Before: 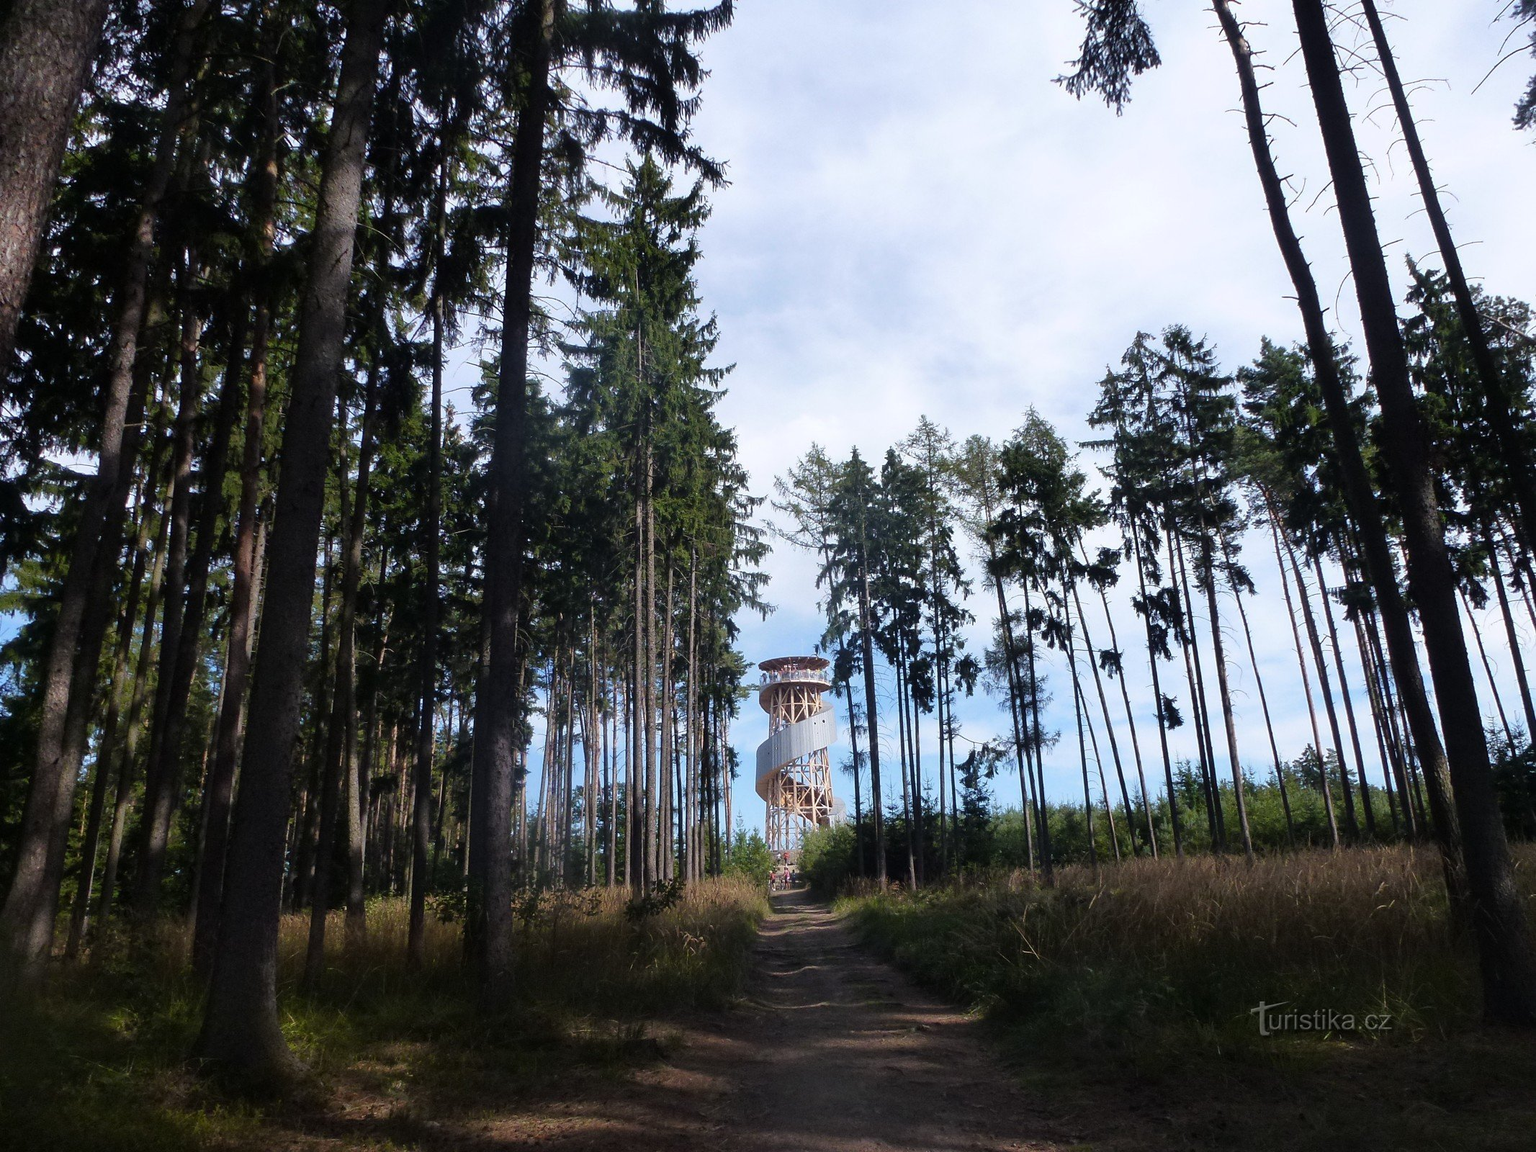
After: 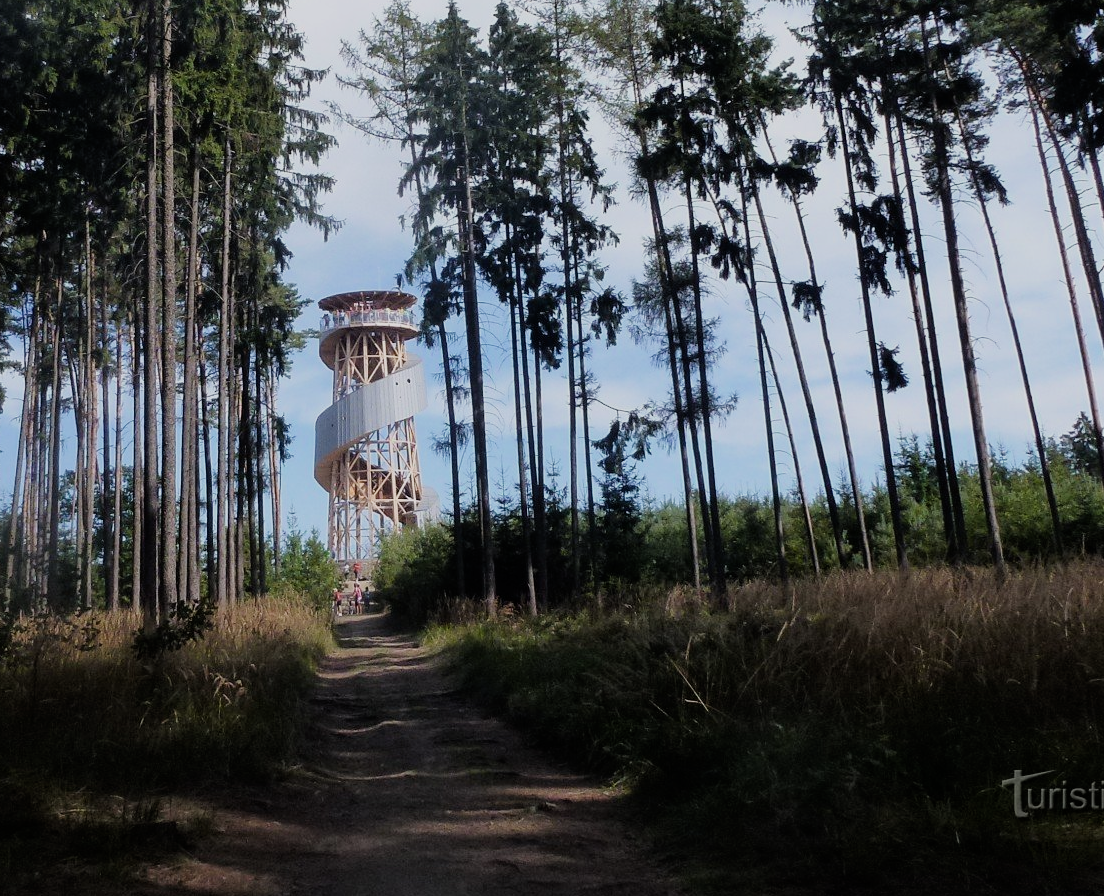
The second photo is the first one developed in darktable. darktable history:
filmic rgb: hardness 4.17
crop: left 34.479%, top 38.822%, right 13.718%, bottom 5.172%
